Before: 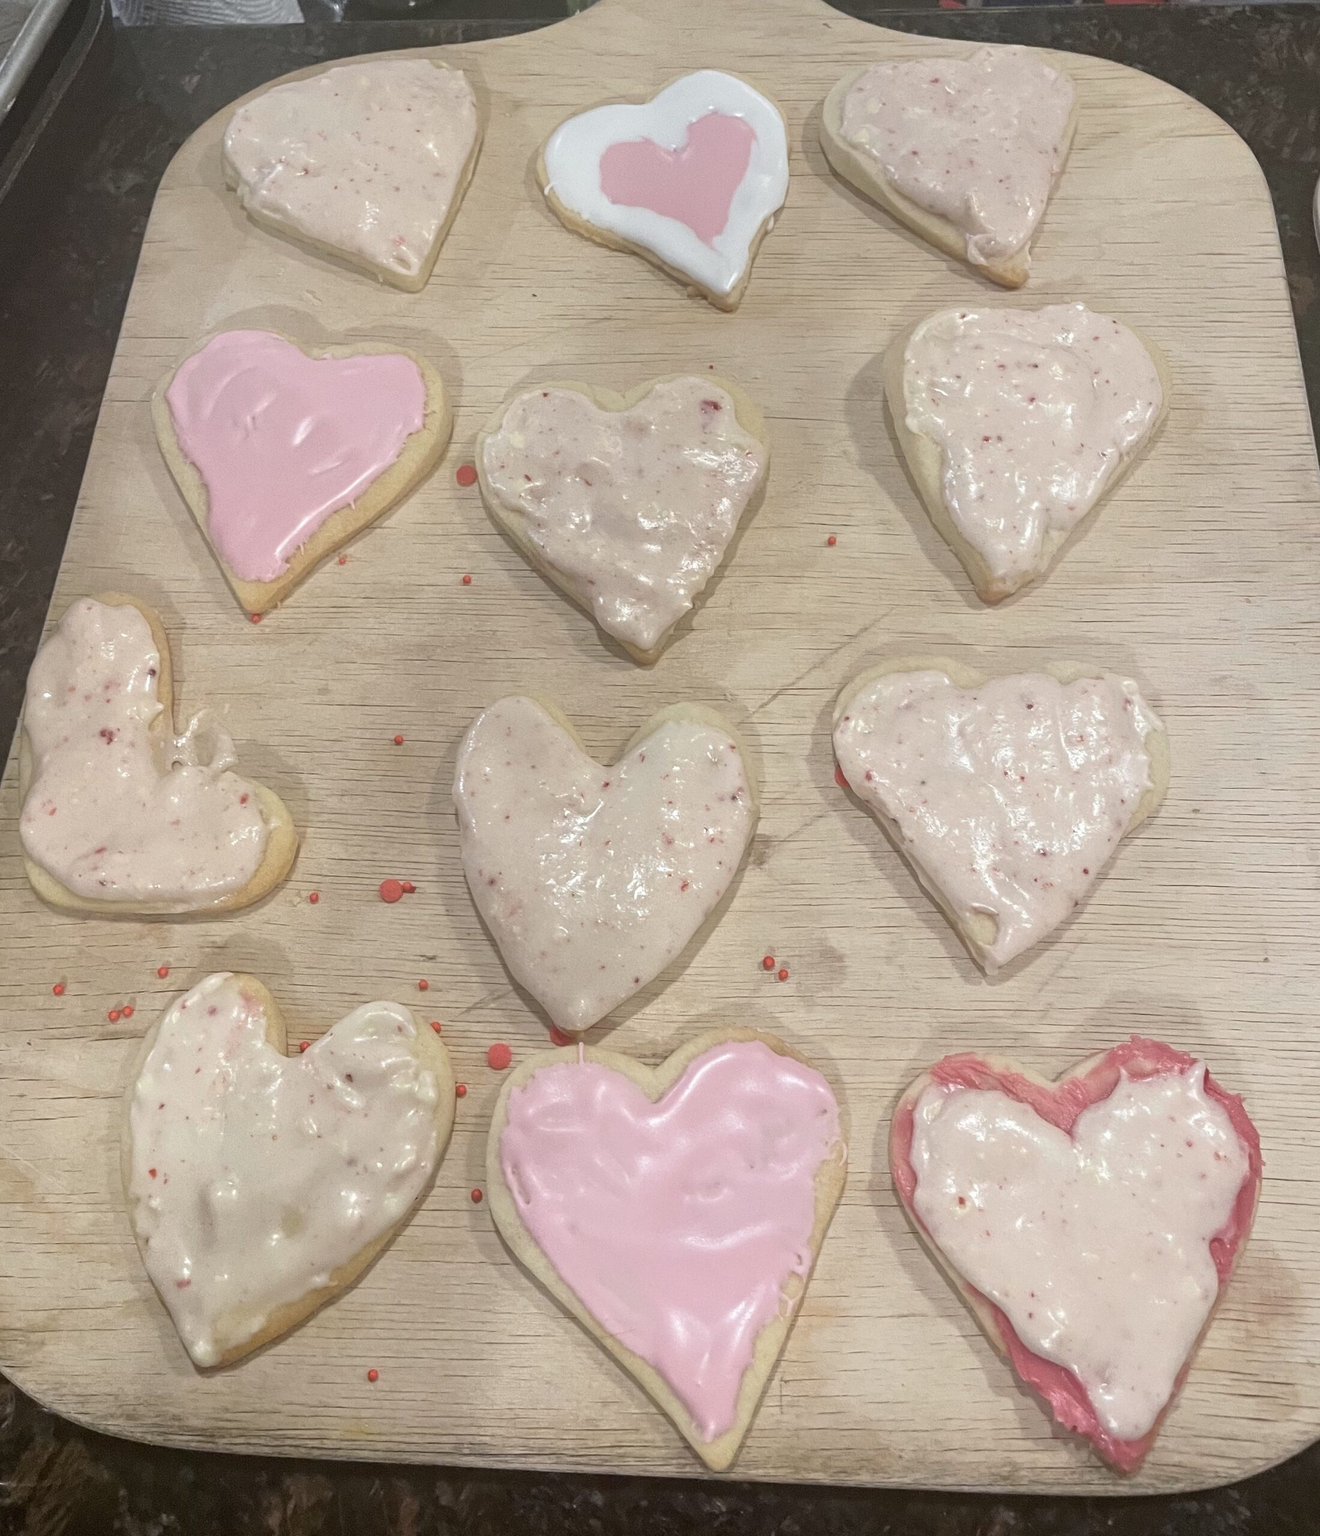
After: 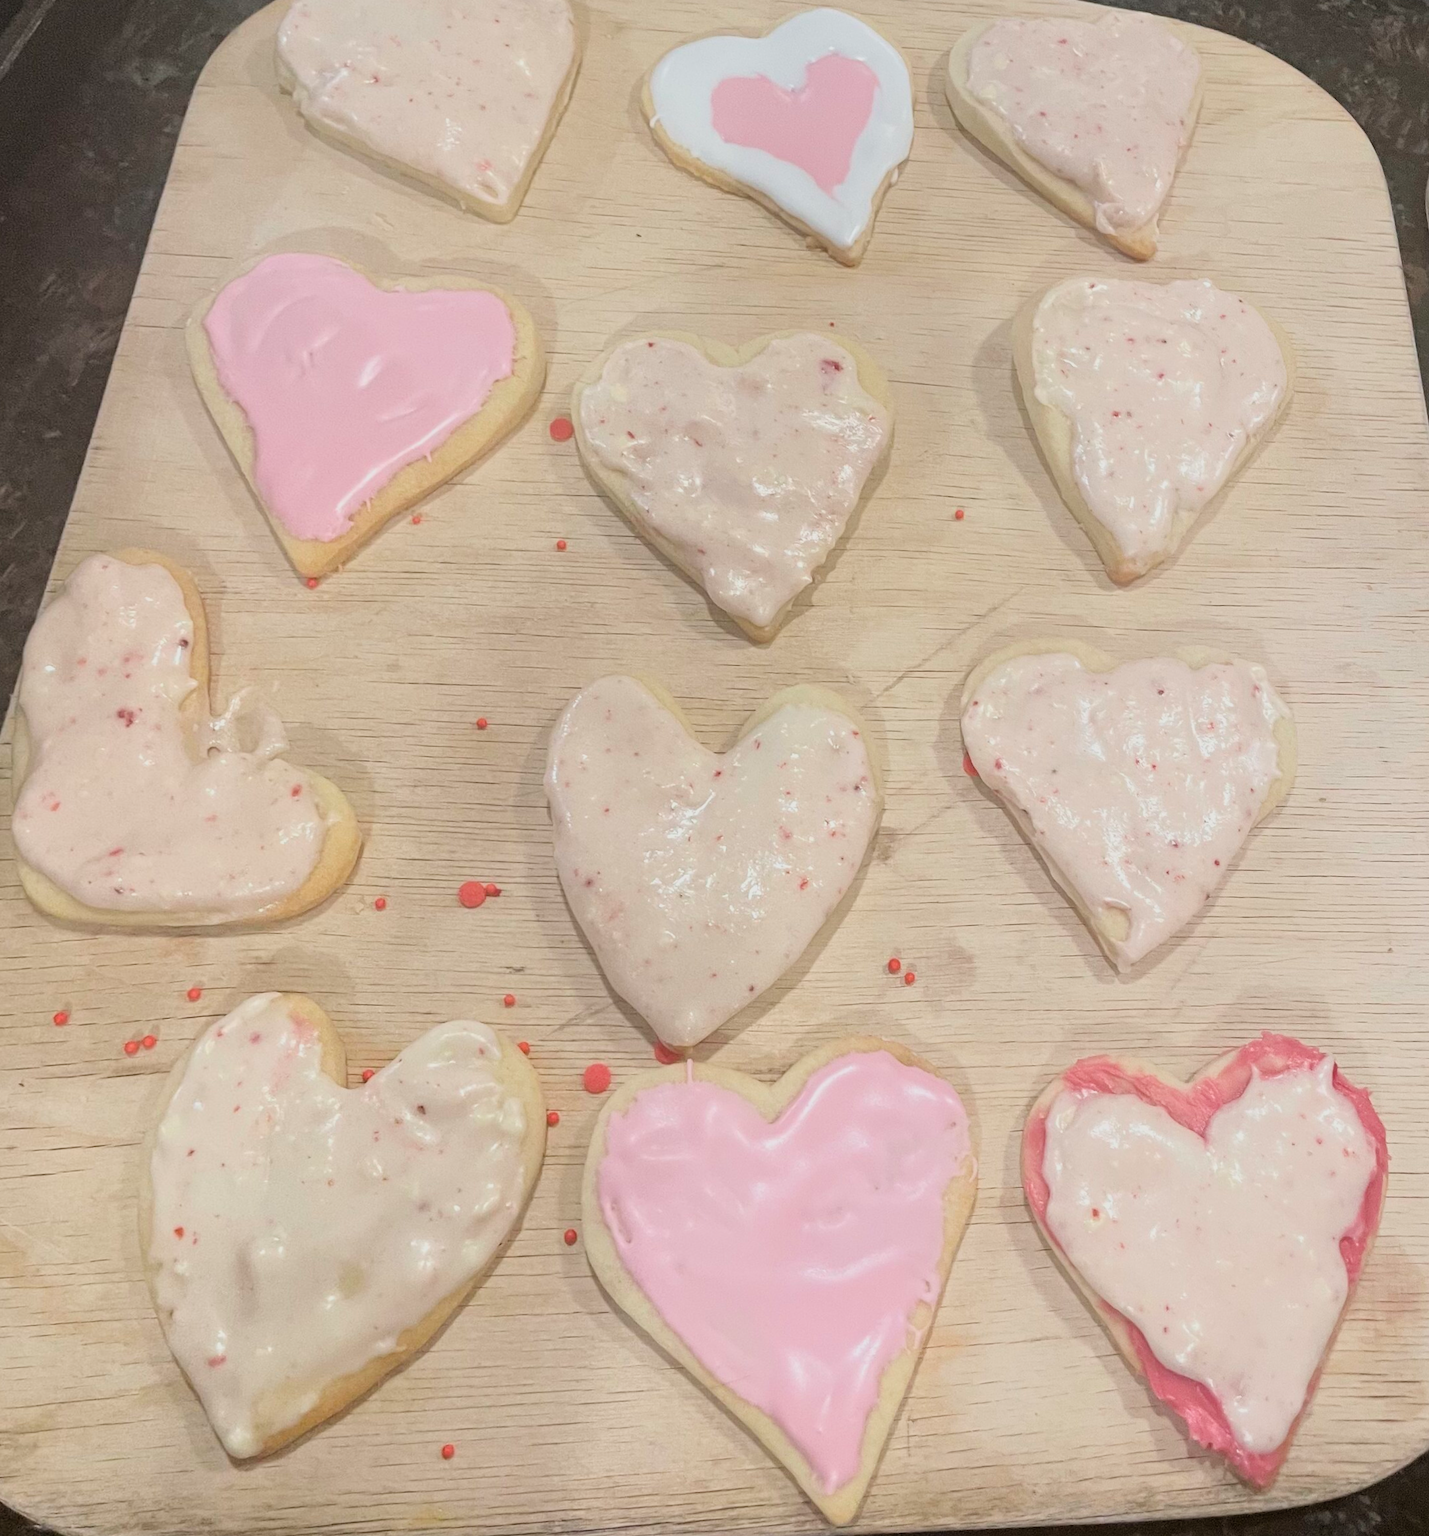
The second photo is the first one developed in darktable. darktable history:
rotate and perspective: rotation -0.013°, lens shift (vertical) -0.027, lens shift (horizontal) 0.178, crop left 0.016, crop right 0.989, crop top 0.082, crop bottom 0.918
filmic rgb: black relative exposure -7.65 EV, white relative exposure 4.56 EV, hardness 3.61, color science v6 (2022)
exposure: black level correction 0.001, exposure 0.5 EV, compensate exposure bias true, compensate highlight preservation false
